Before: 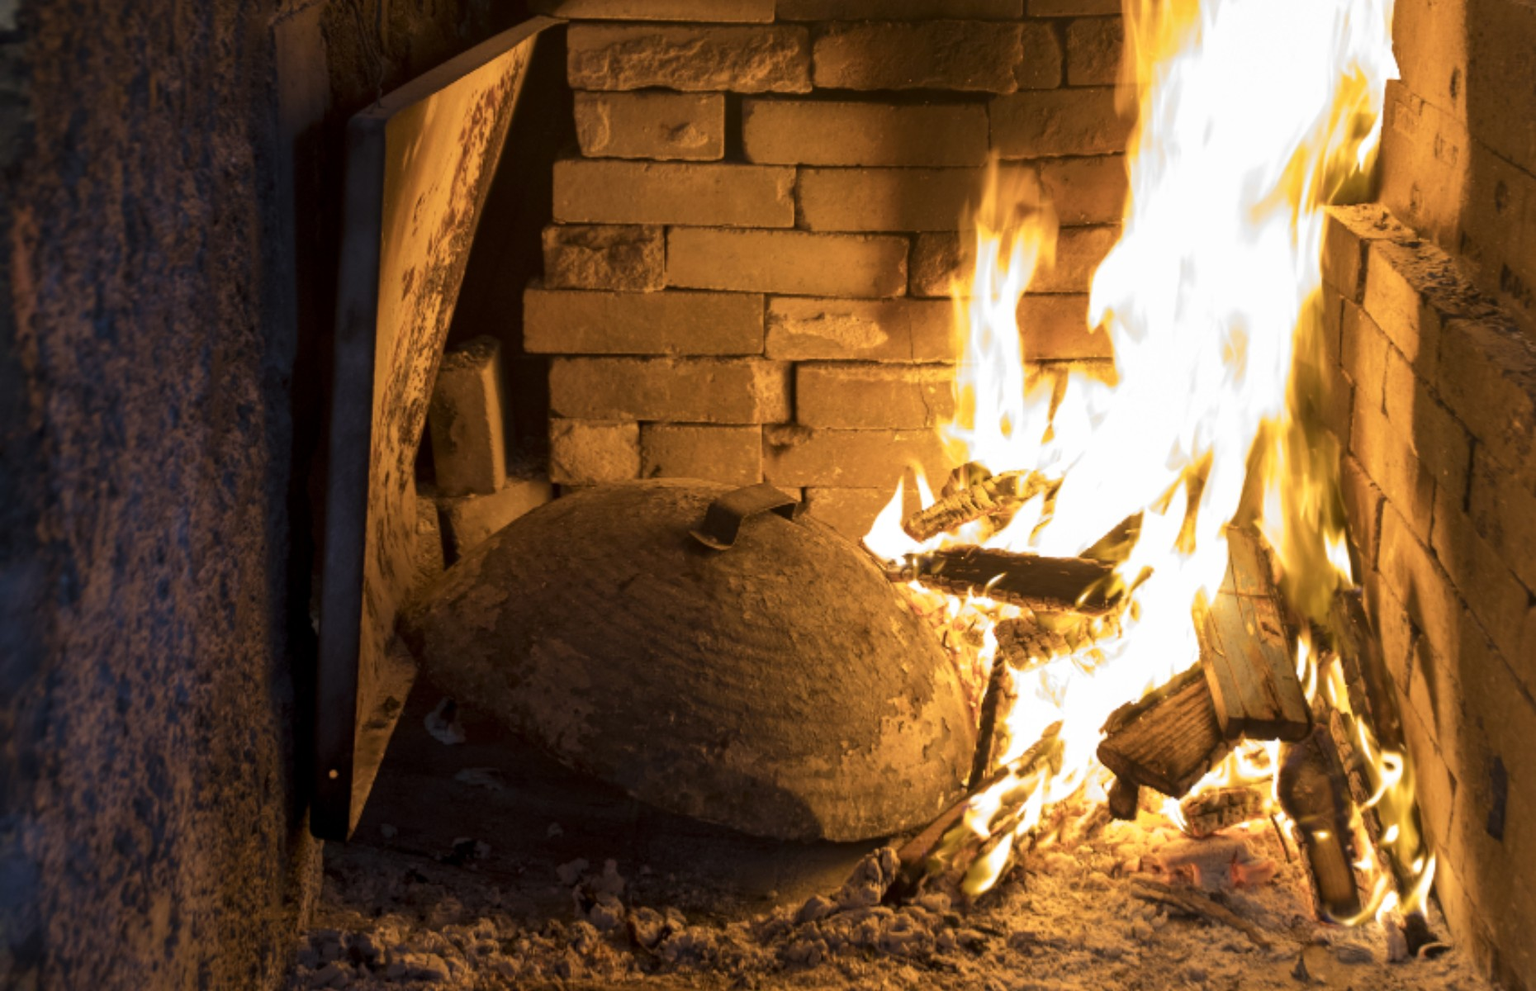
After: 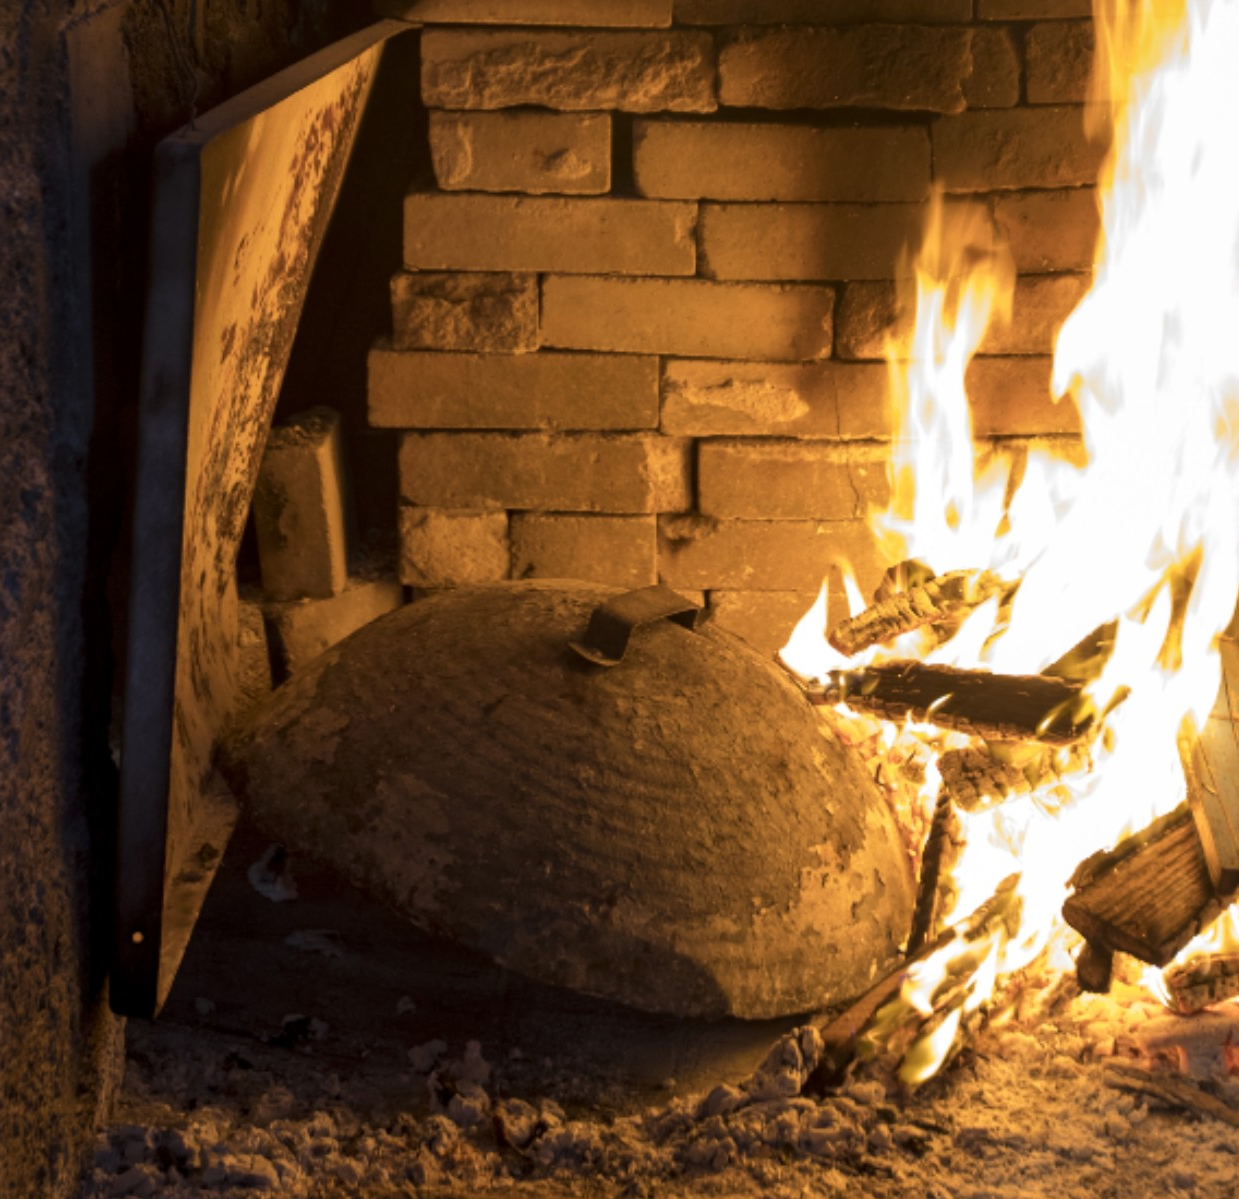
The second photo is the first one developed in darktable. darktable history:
crop and rotate: left 14.317%, right 19.062%
